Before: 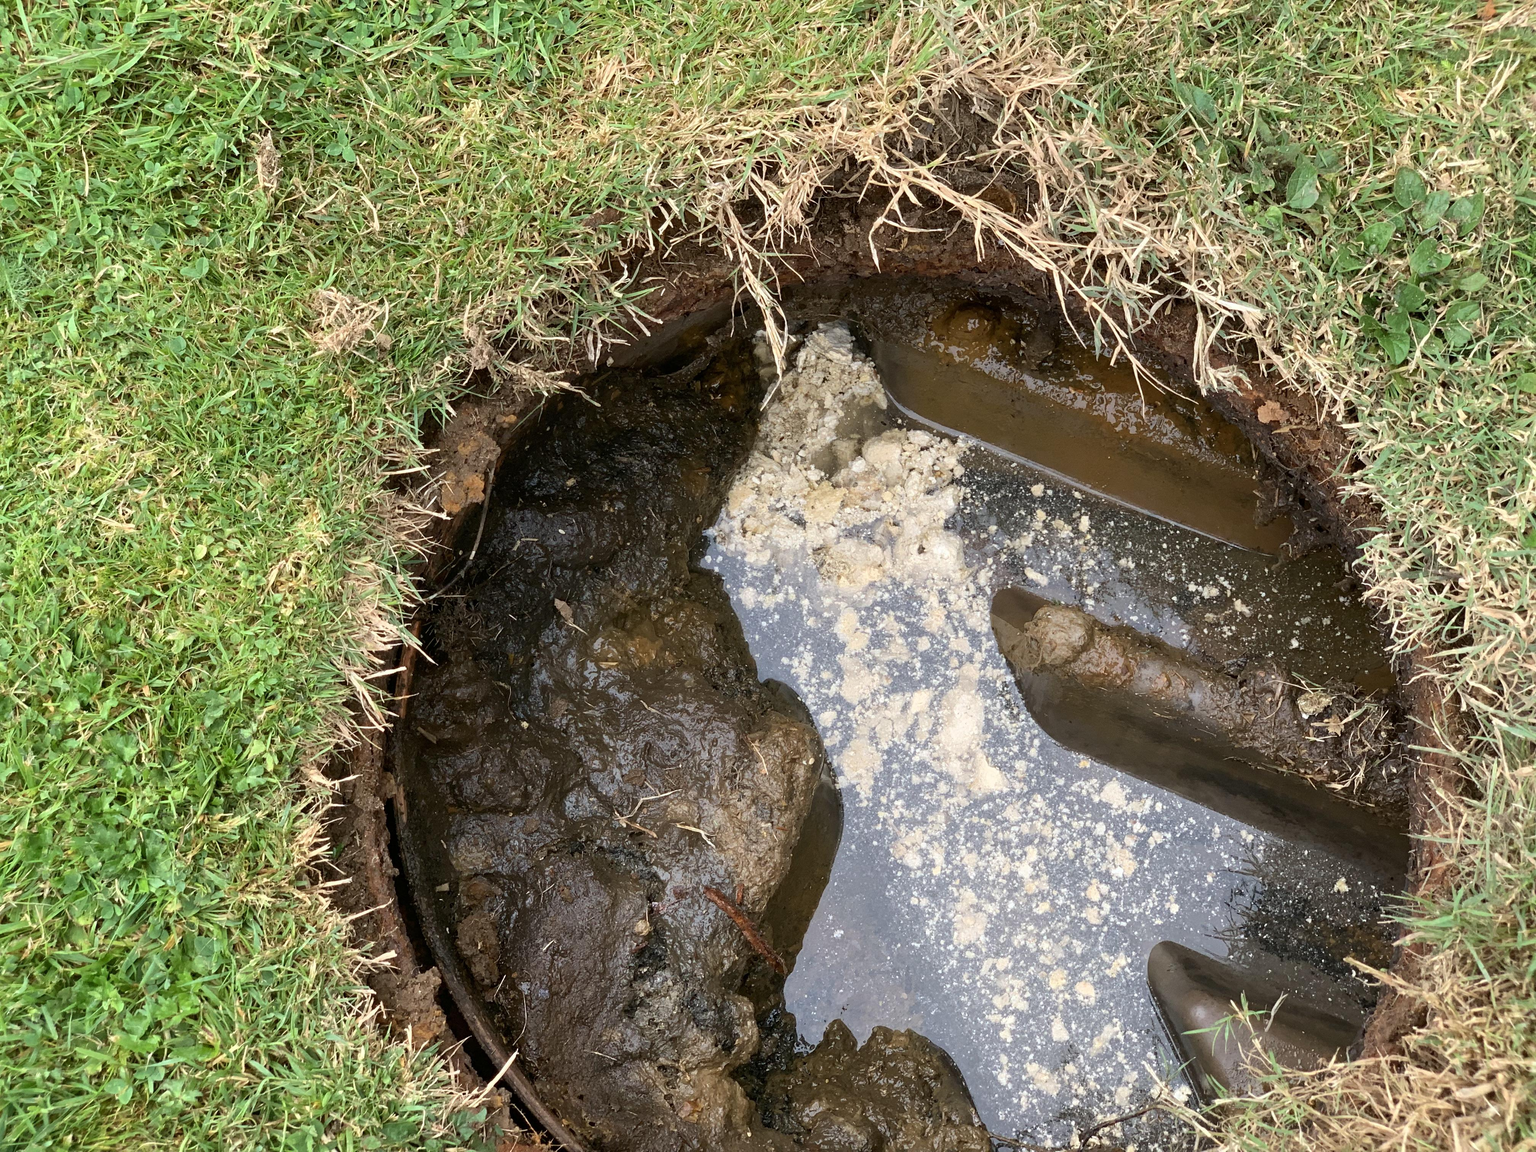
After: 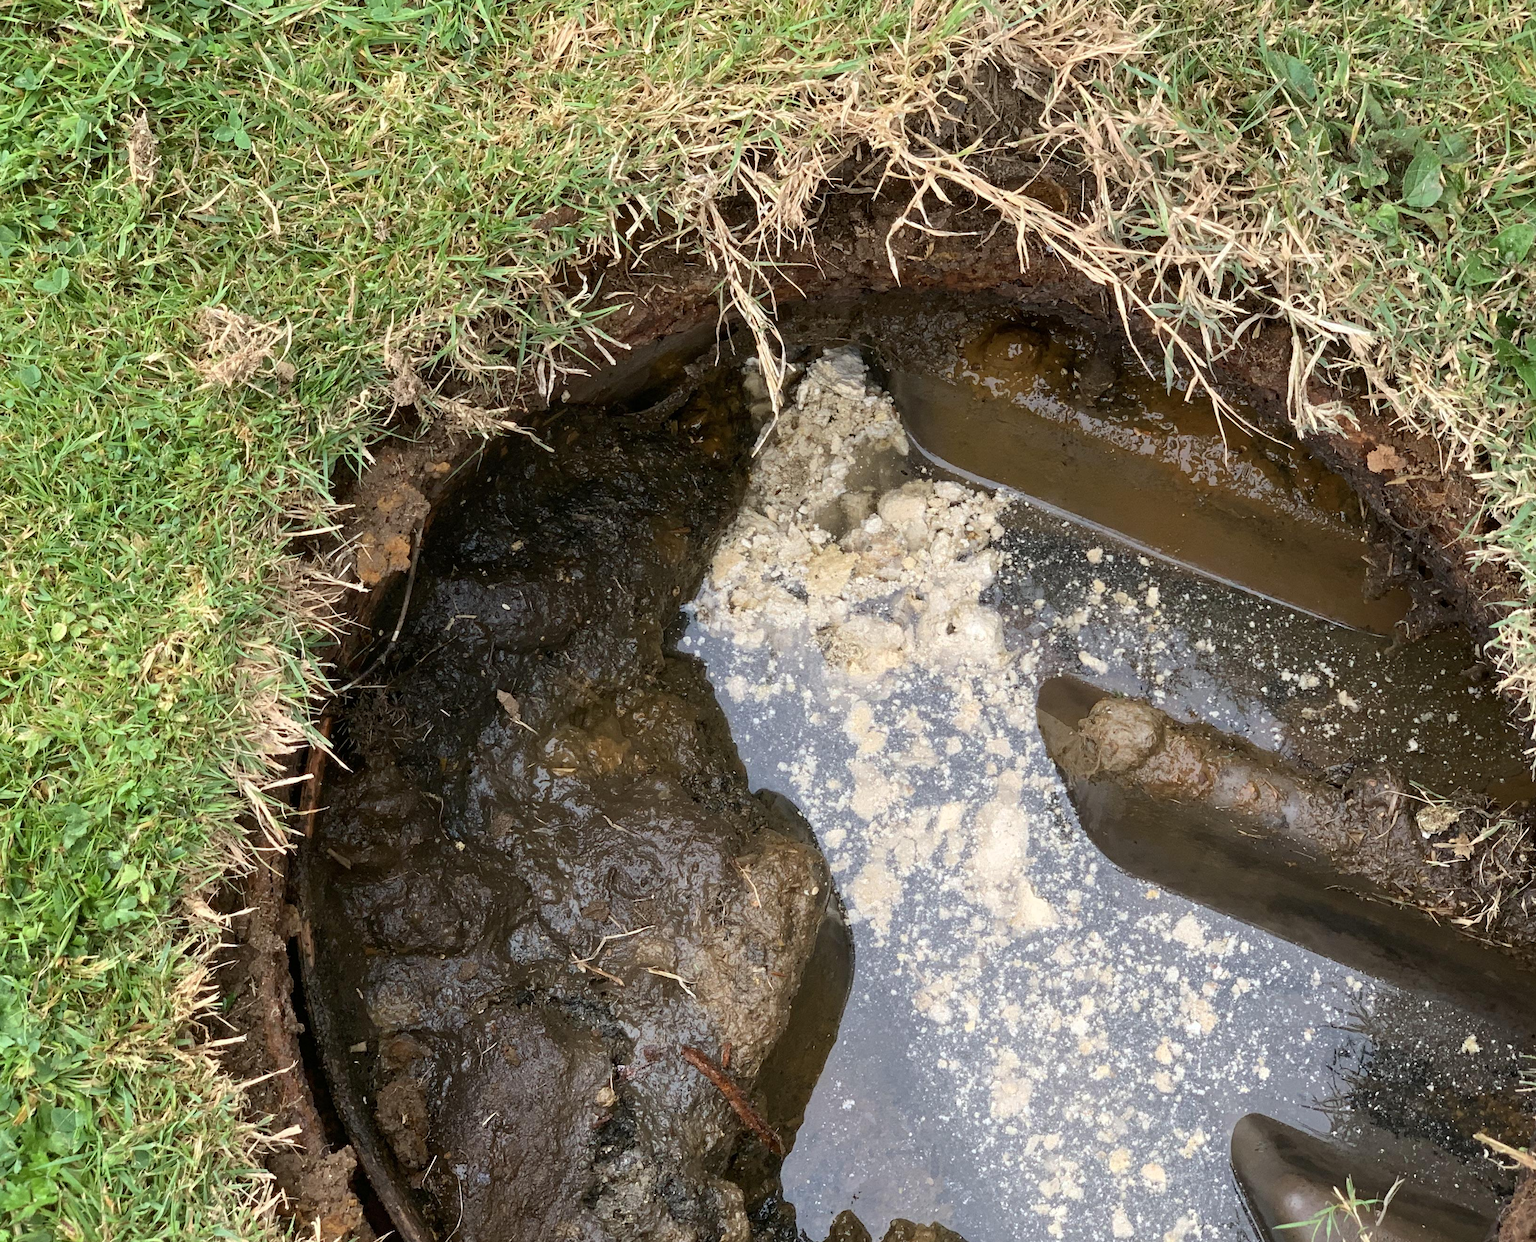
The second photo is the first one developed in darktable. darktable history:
crop: left 9.977%, top 3.612%, right 9.205%, bottom 9.225%
tone equalizer: mask exposure compensation -0.503 EV
